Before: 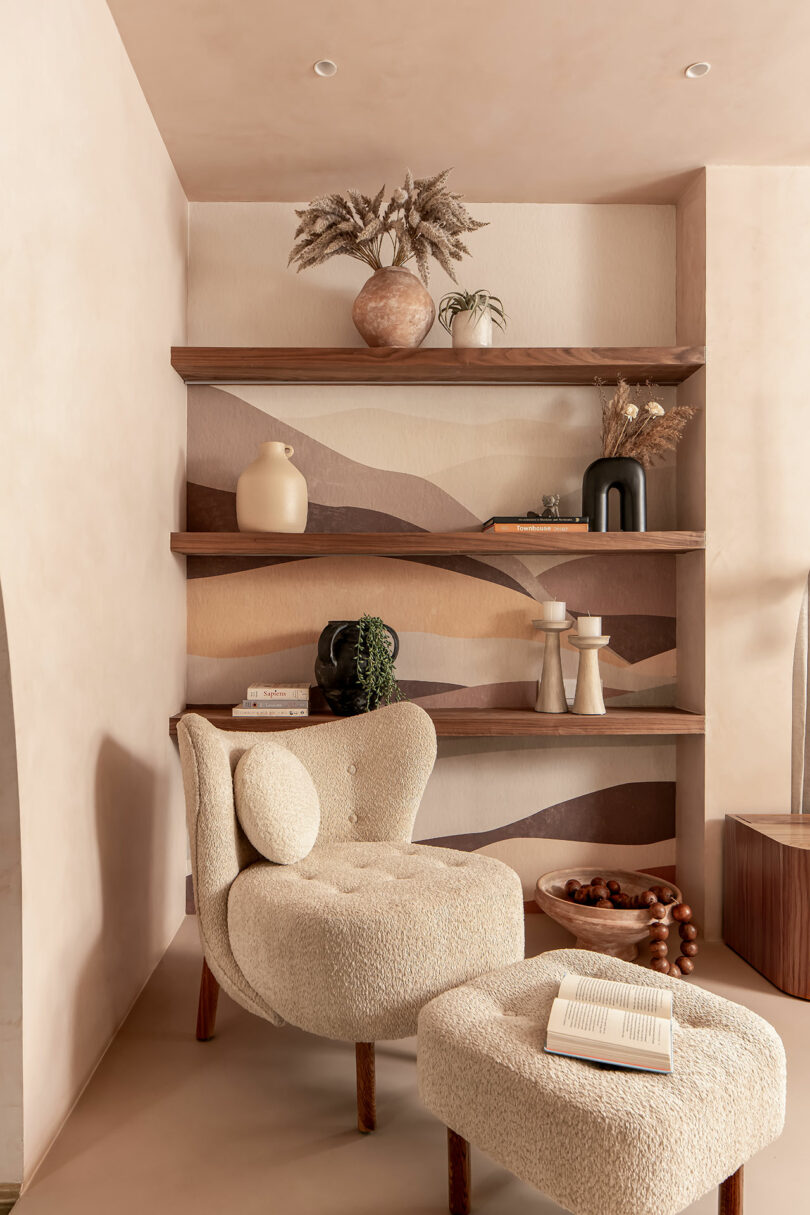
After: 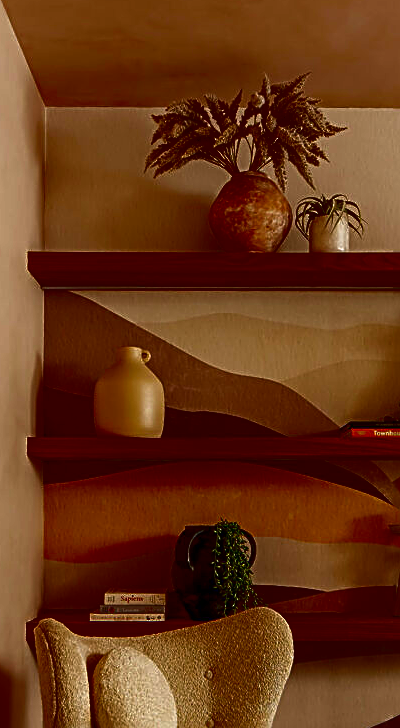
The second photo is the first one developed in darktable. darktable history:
crop: left 17.722%, top 7.841%, right 32.832%, bottom 32.008%
sharpen: radius 2.534, amount 0.623
contrast brightness saturation: brightness -0.987, saturation 0.983
